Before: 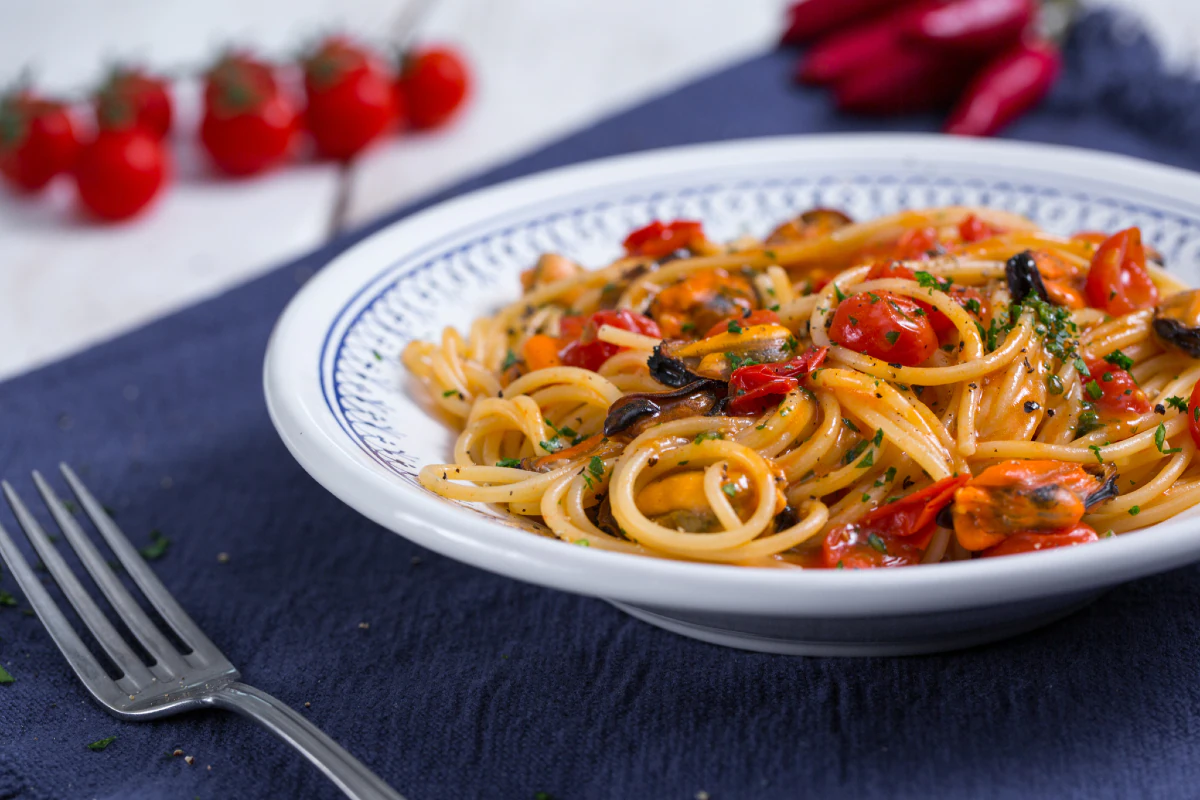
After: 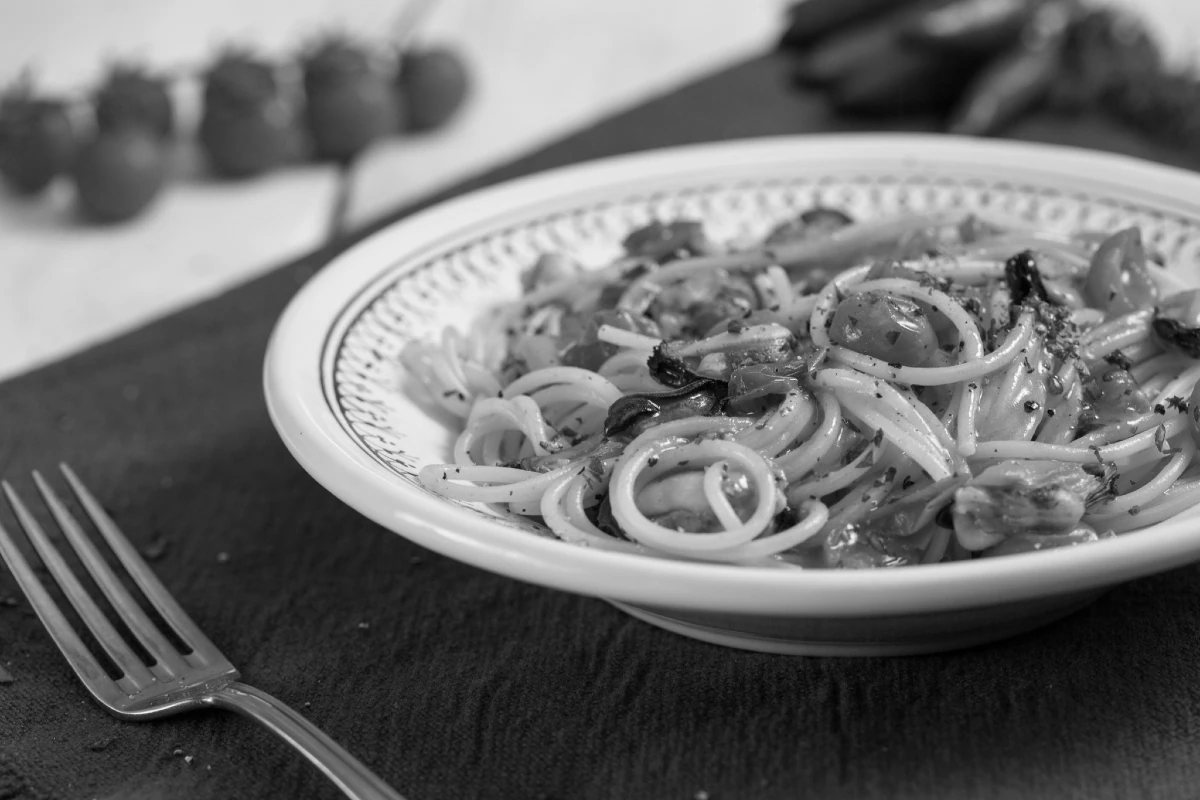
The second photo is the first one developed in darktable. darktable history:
monochrome: a 32, b 64, size 2.3
